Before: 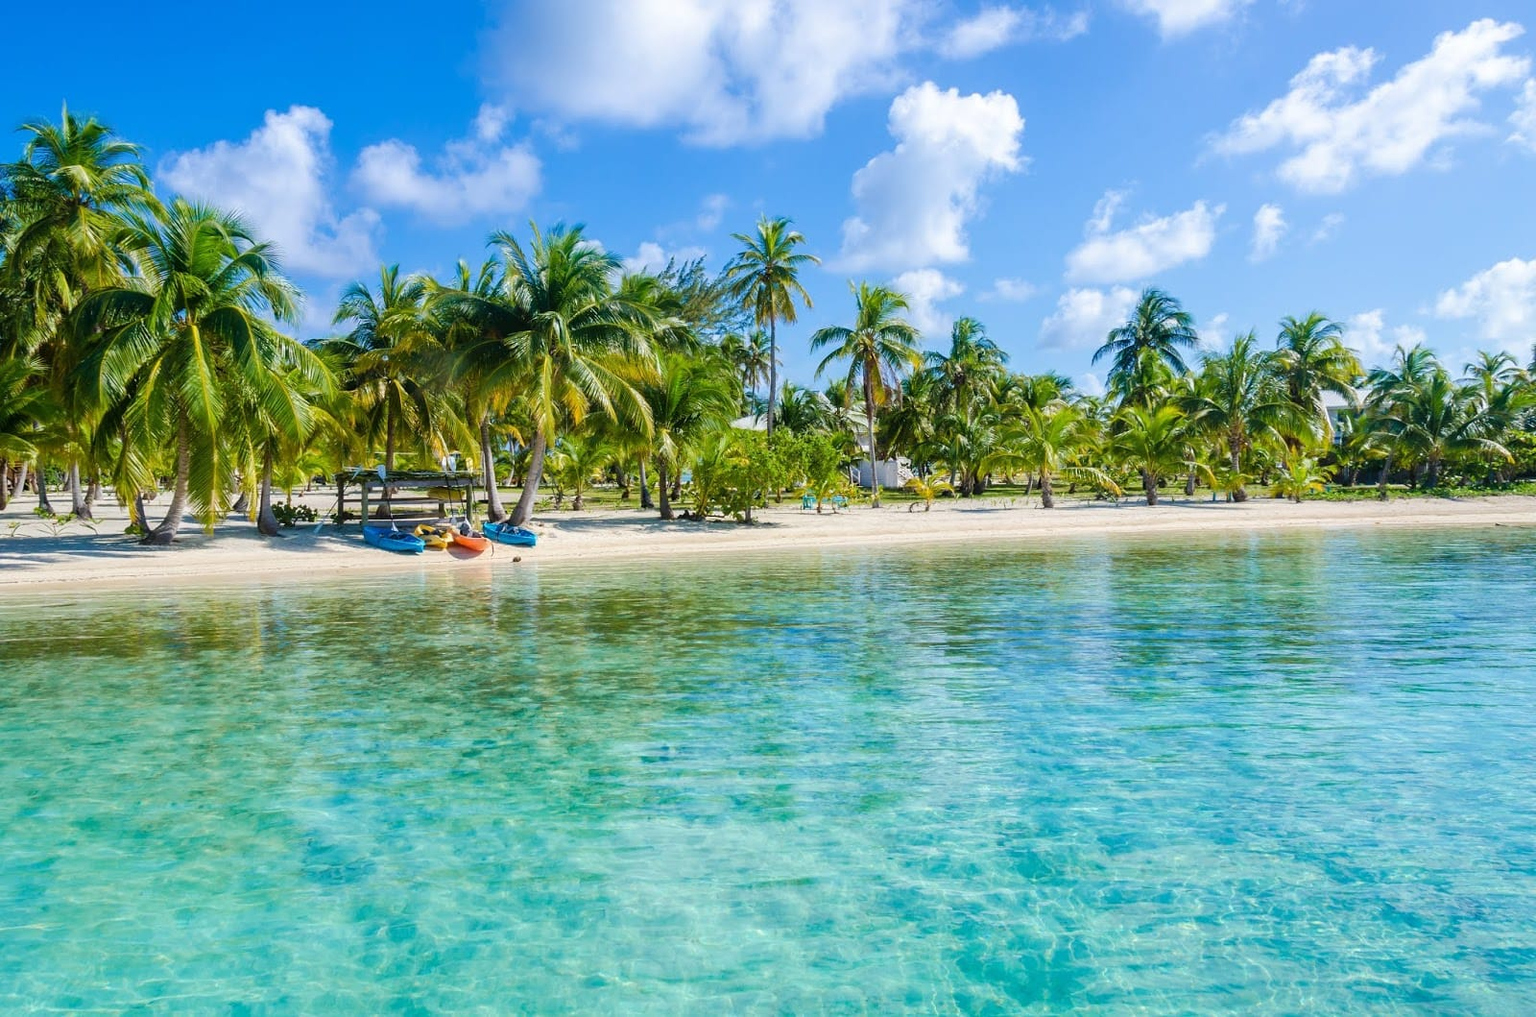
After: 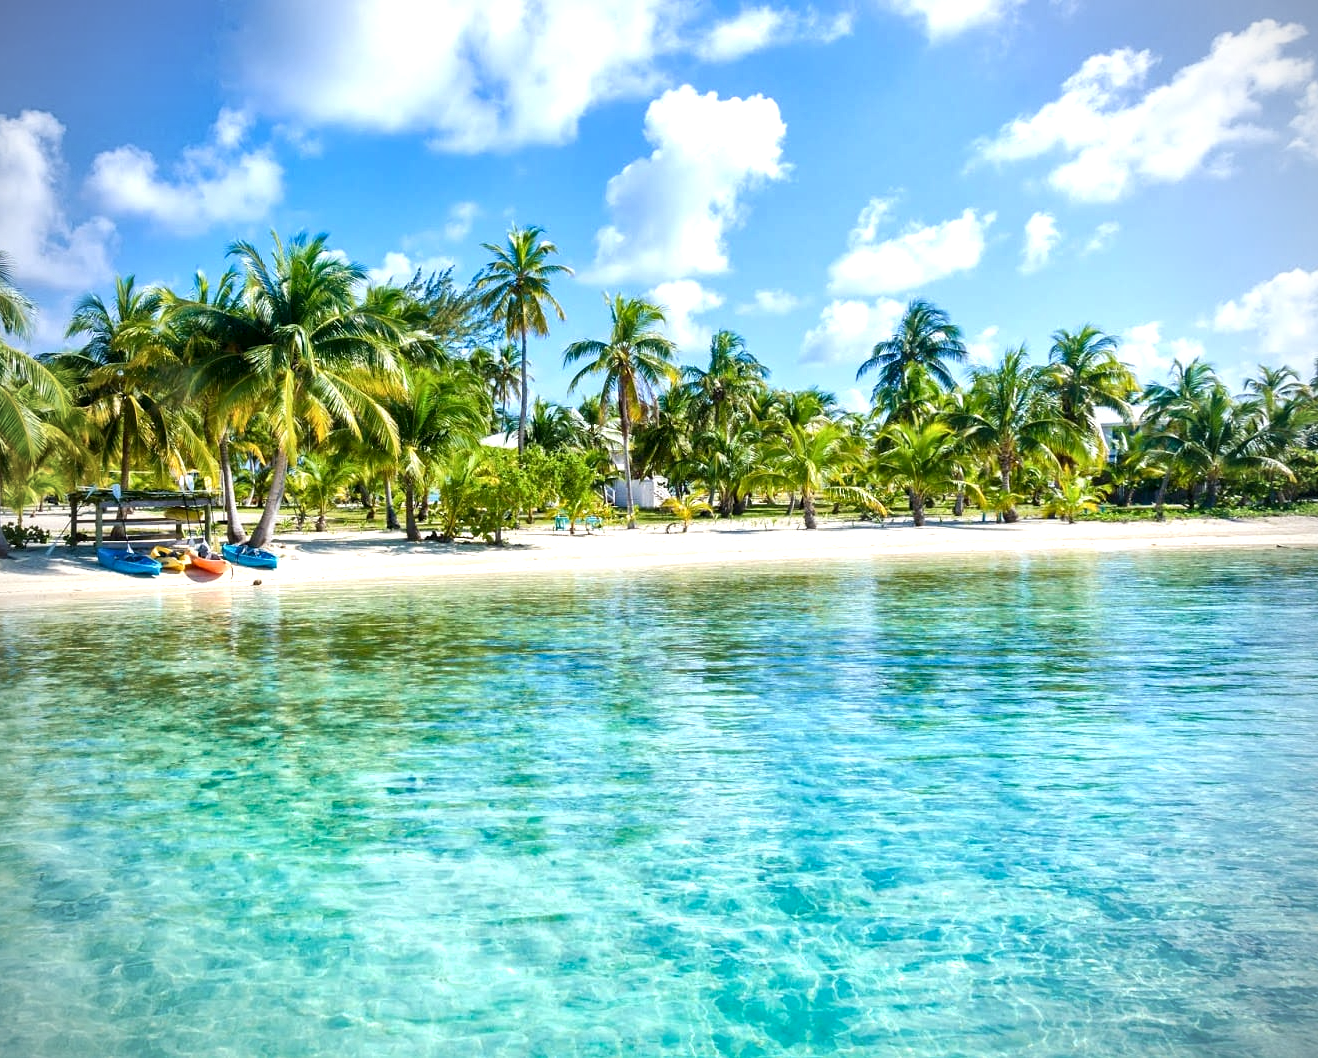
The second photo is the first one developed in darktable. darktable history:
local contrast: mode bilateral grid, contrast 50, coarseness 50, detail 150%, midtone range 0.2
crop: left 17.582%, bottom 0.031%
exposure: black level correction 0.001, exposure 0.5 EV, compensate exposure bias true, compensate highlight preservation false
vignetting: on, module defaults
